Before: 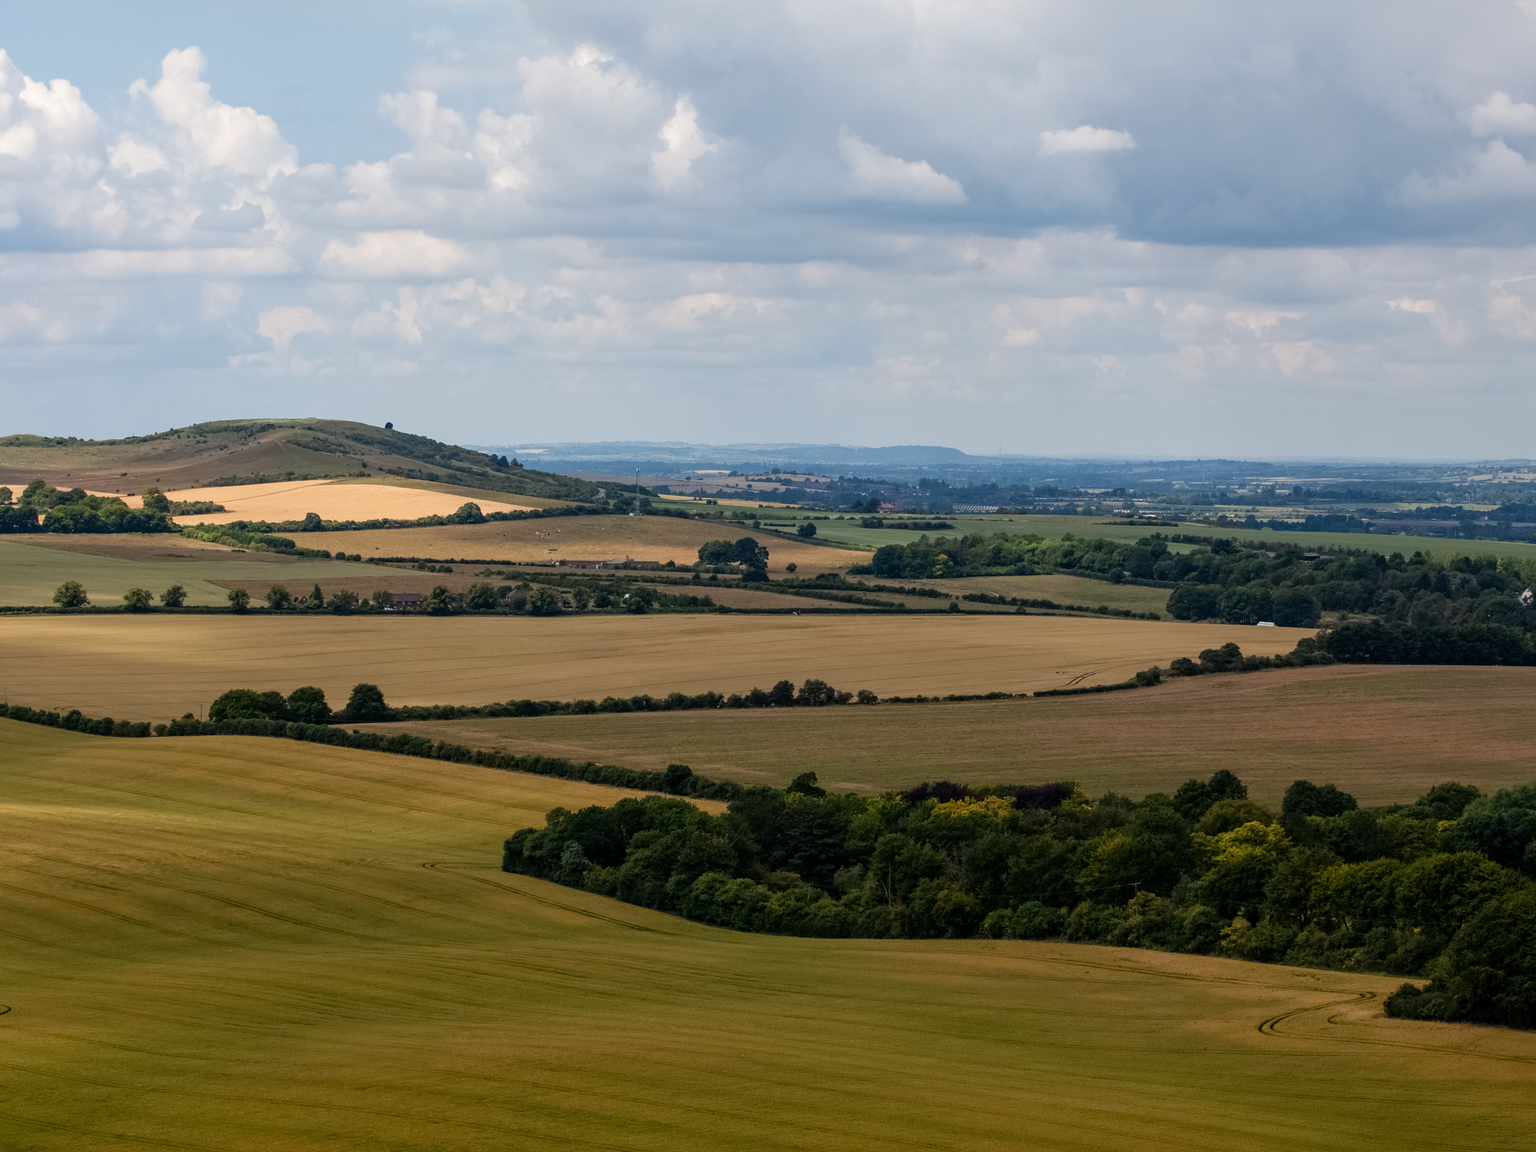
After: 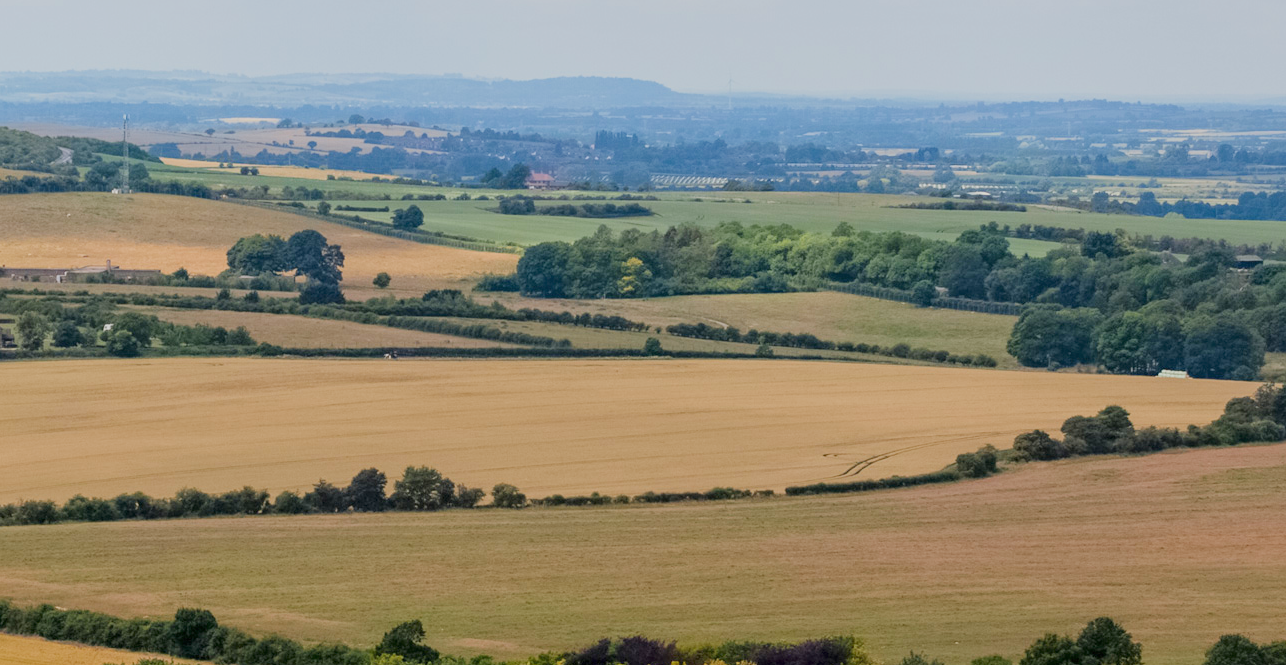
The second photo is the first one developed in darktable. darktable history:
color balance rgb: contrast -30%
crop: left 36.607%, top 34.735%, right 13.146%, bottom 30.611%
tone equalizer: on, module defaults
filmic rgb: black relative exposure -7.65 EV, white relative exposure 4.56 EV, hardness 3.61, contrast 1.05
exposure: black level correction 0, exposure 1.45 EV, compensate exposure bias true, compensate highlight preservation false
